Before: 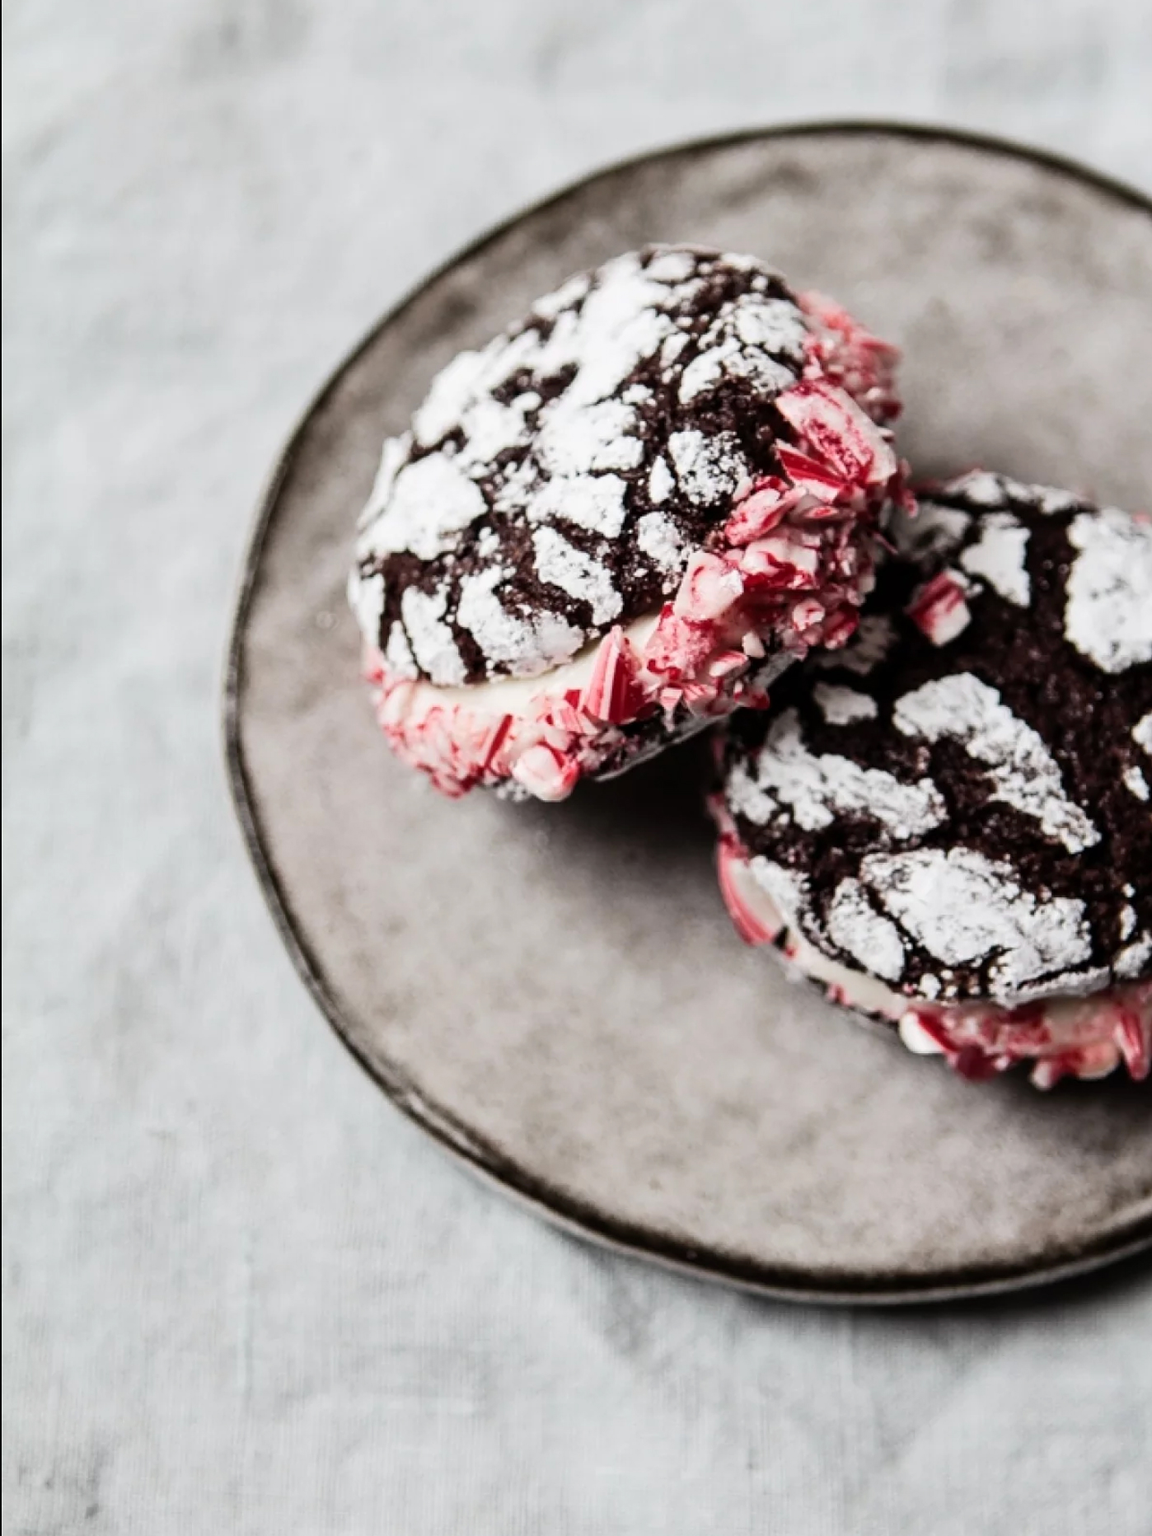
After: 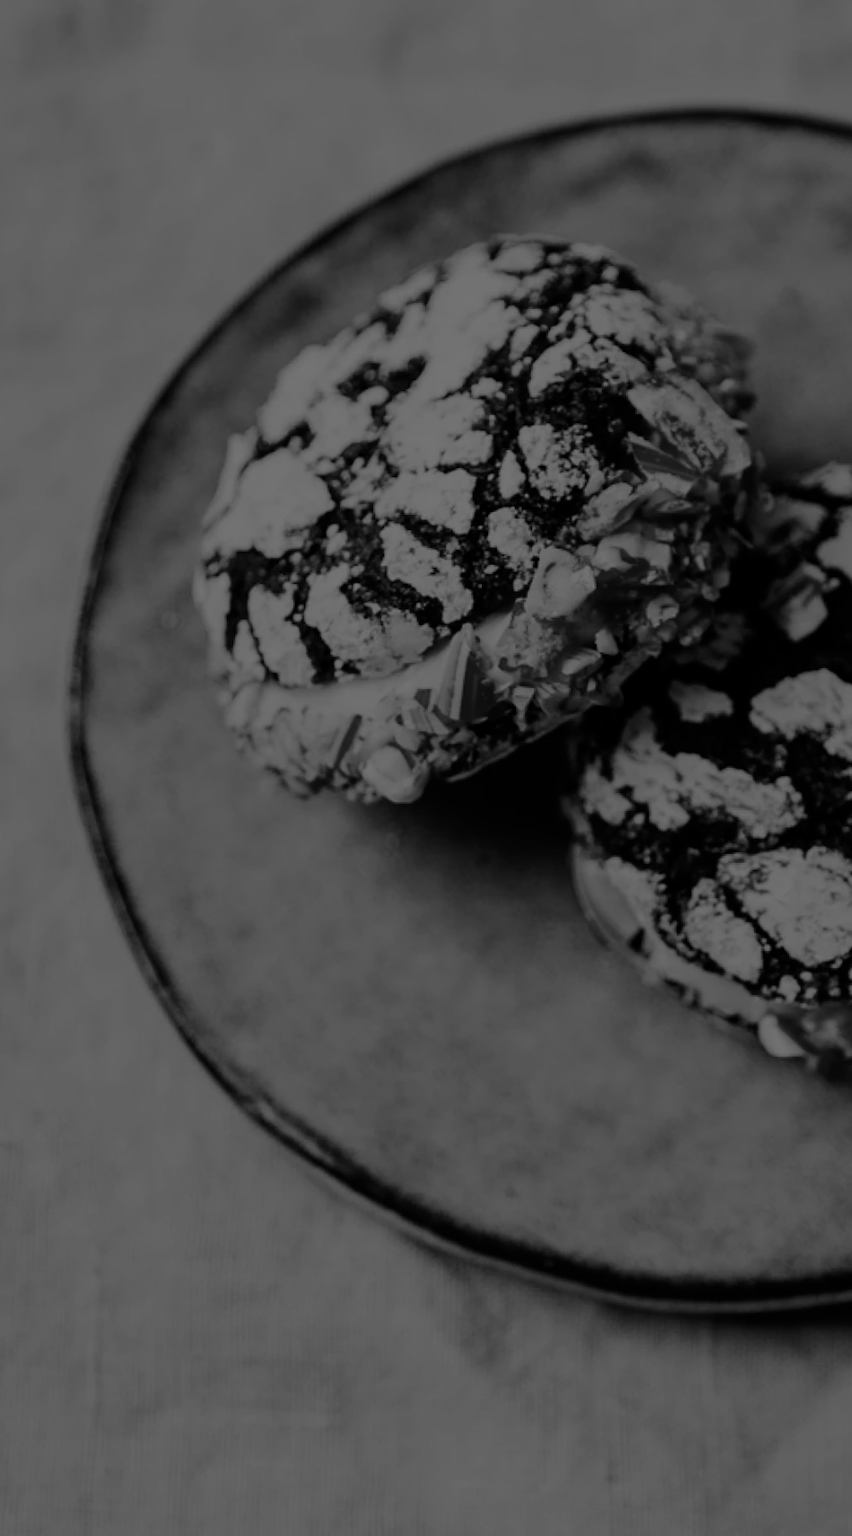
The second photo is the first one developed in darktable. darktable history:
exposure: exposure -2.446 EV, compensate highlight preservation false
base curve: preserve colors none
color correction: highlights a* 12.23, highlights b* 5.41
monochrome: on, module defaults
crop: left 13.443%, right 13.31%
rotate and perspective: rotation -0.45°, automatic cropping original format, crop left 0.008, crop right 0.992, crop top 0.012, crop bottom 0.988
